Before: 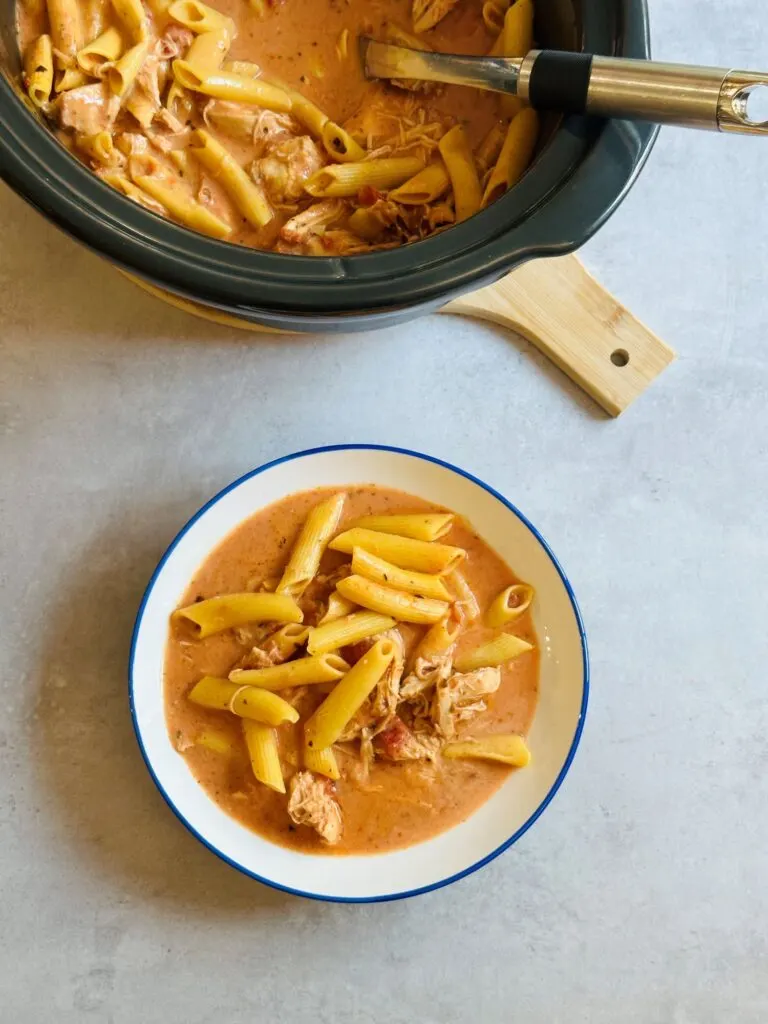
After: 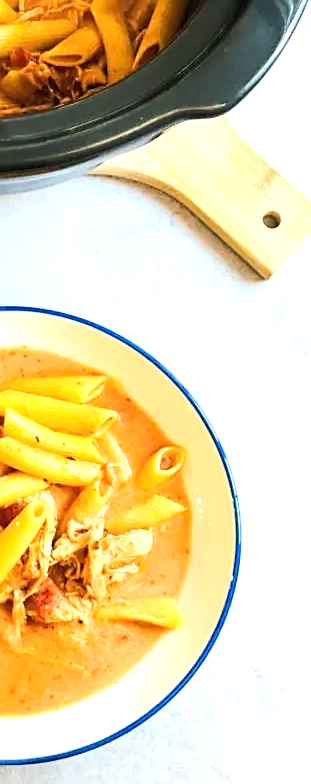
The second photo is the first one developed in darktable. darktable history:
sharpen: on, module defaults
exposure: black level correction 0, exposure 0.697 EV, compensate highlight preservation false
crop: left 45.405%, top 13.518%, right 14.006%, bottom 9.834%
tone equalizer: -8 EV 0.02 EV, -7 EV -0.032 EV, -6 EV 0.012 EV, -5 EV 0.038 EV, -4 EV 0.308 EV, -3 EV 0.656 EV, -2 EV 0.557 EV, -1 EV 0.213 EV, +0 EV 0.035 EV, edges refinement/feathering 500, mask exposure compensation -1.57 EV, preserve details no
